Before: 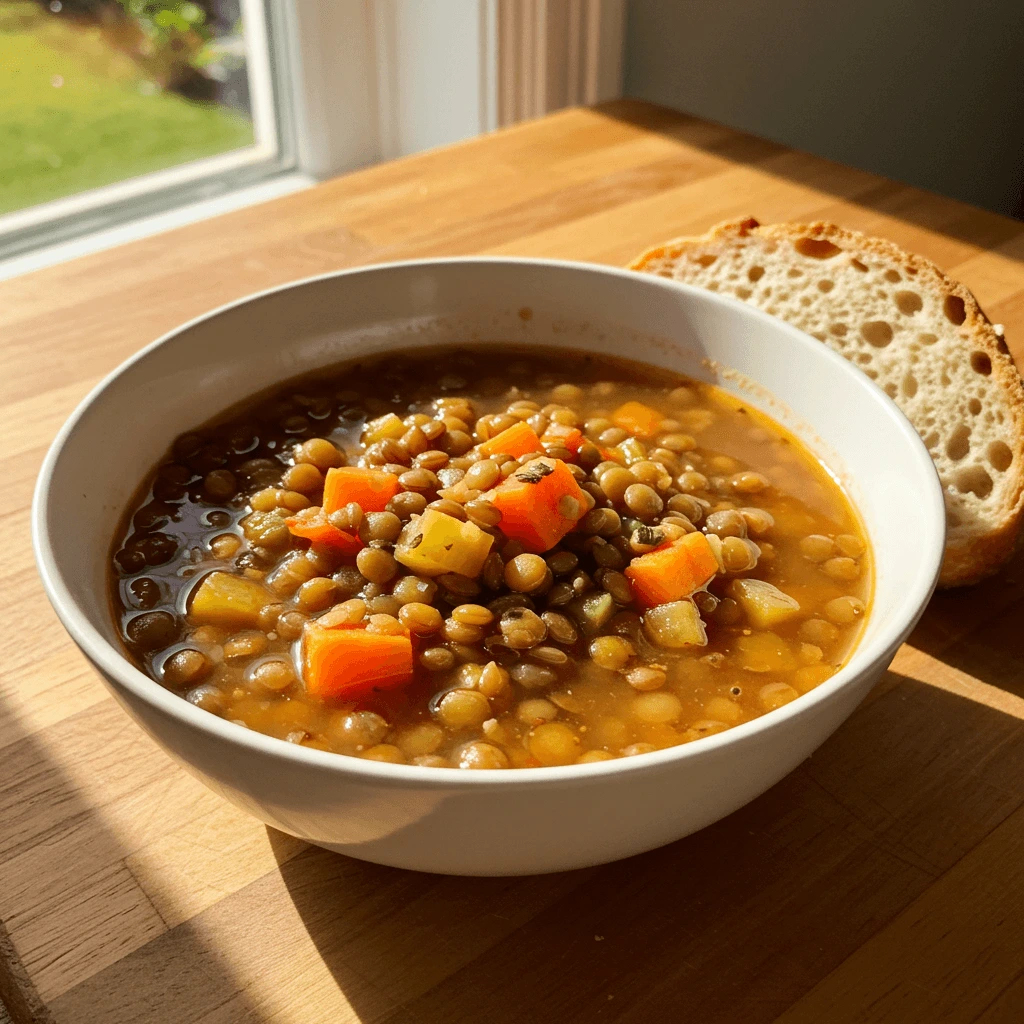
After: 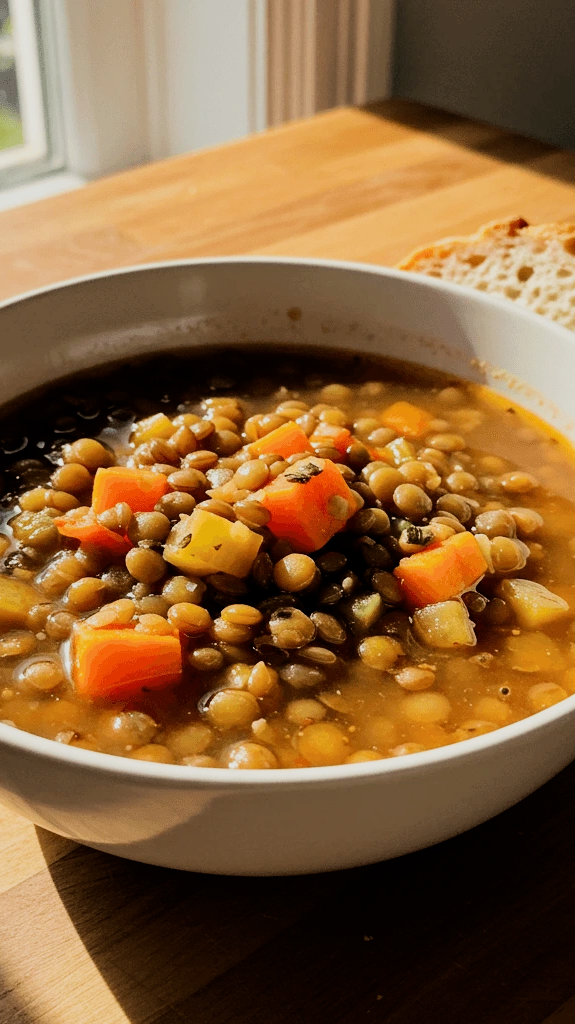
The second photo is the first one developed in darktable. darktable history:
crop and rotate: left 22.602%, right 21.153%
filmic rgb: black relative exposure -5.13 EV, white relative exposure 4 EV, hardness 2.89, contrast 1.299, highlights saturation mix -28.68%
